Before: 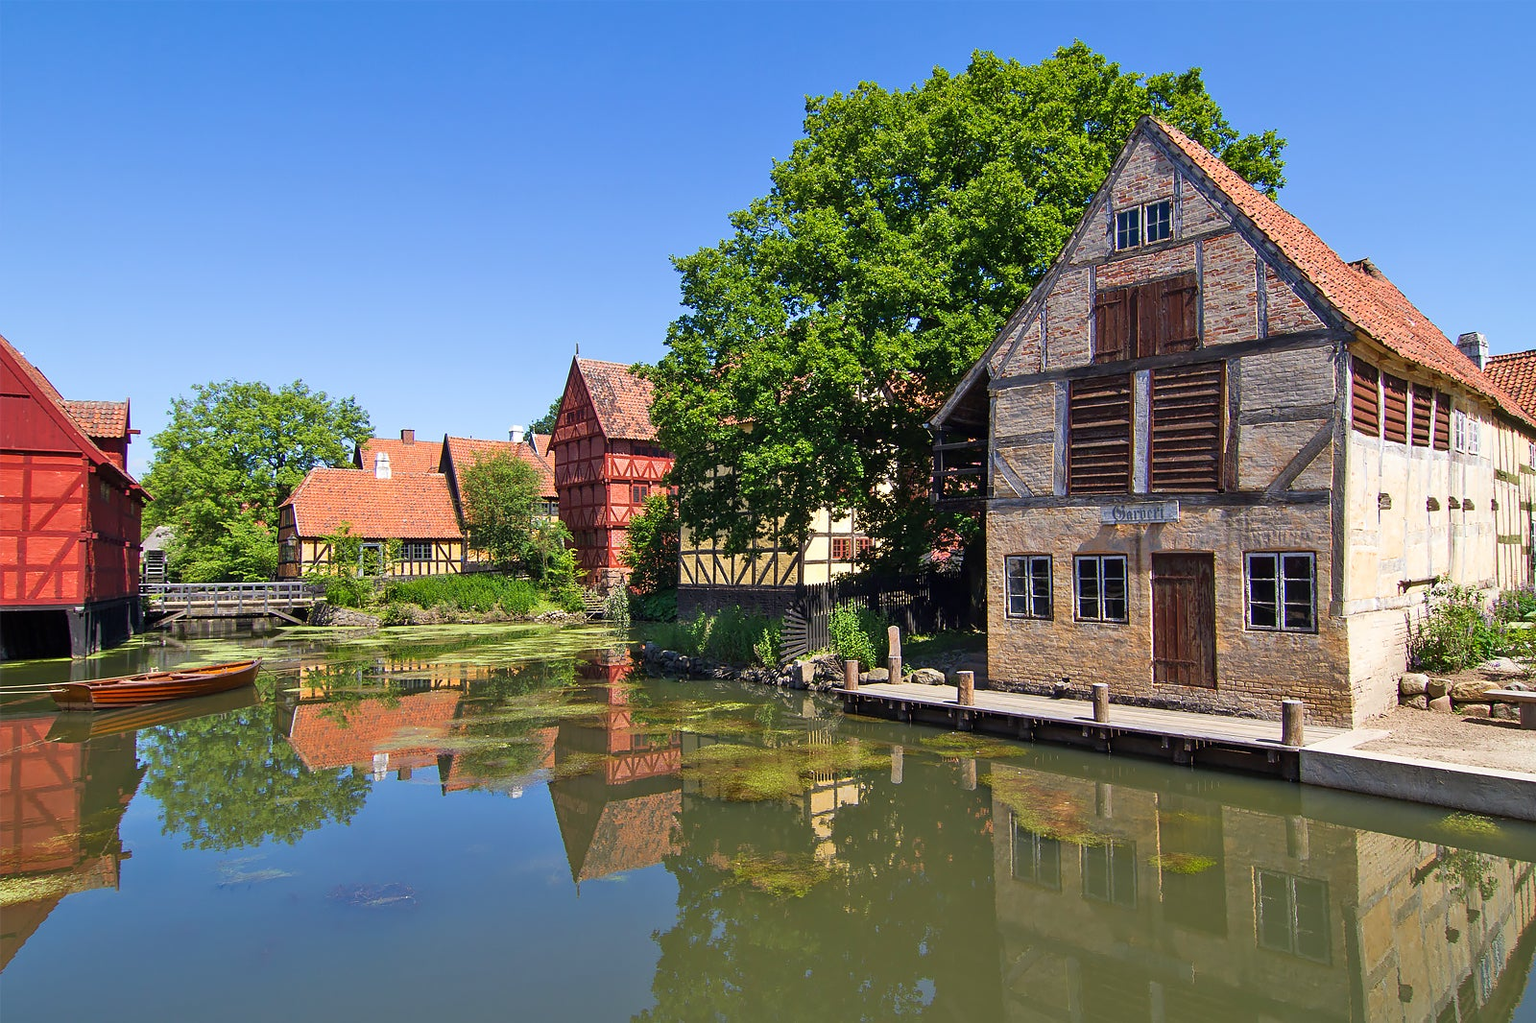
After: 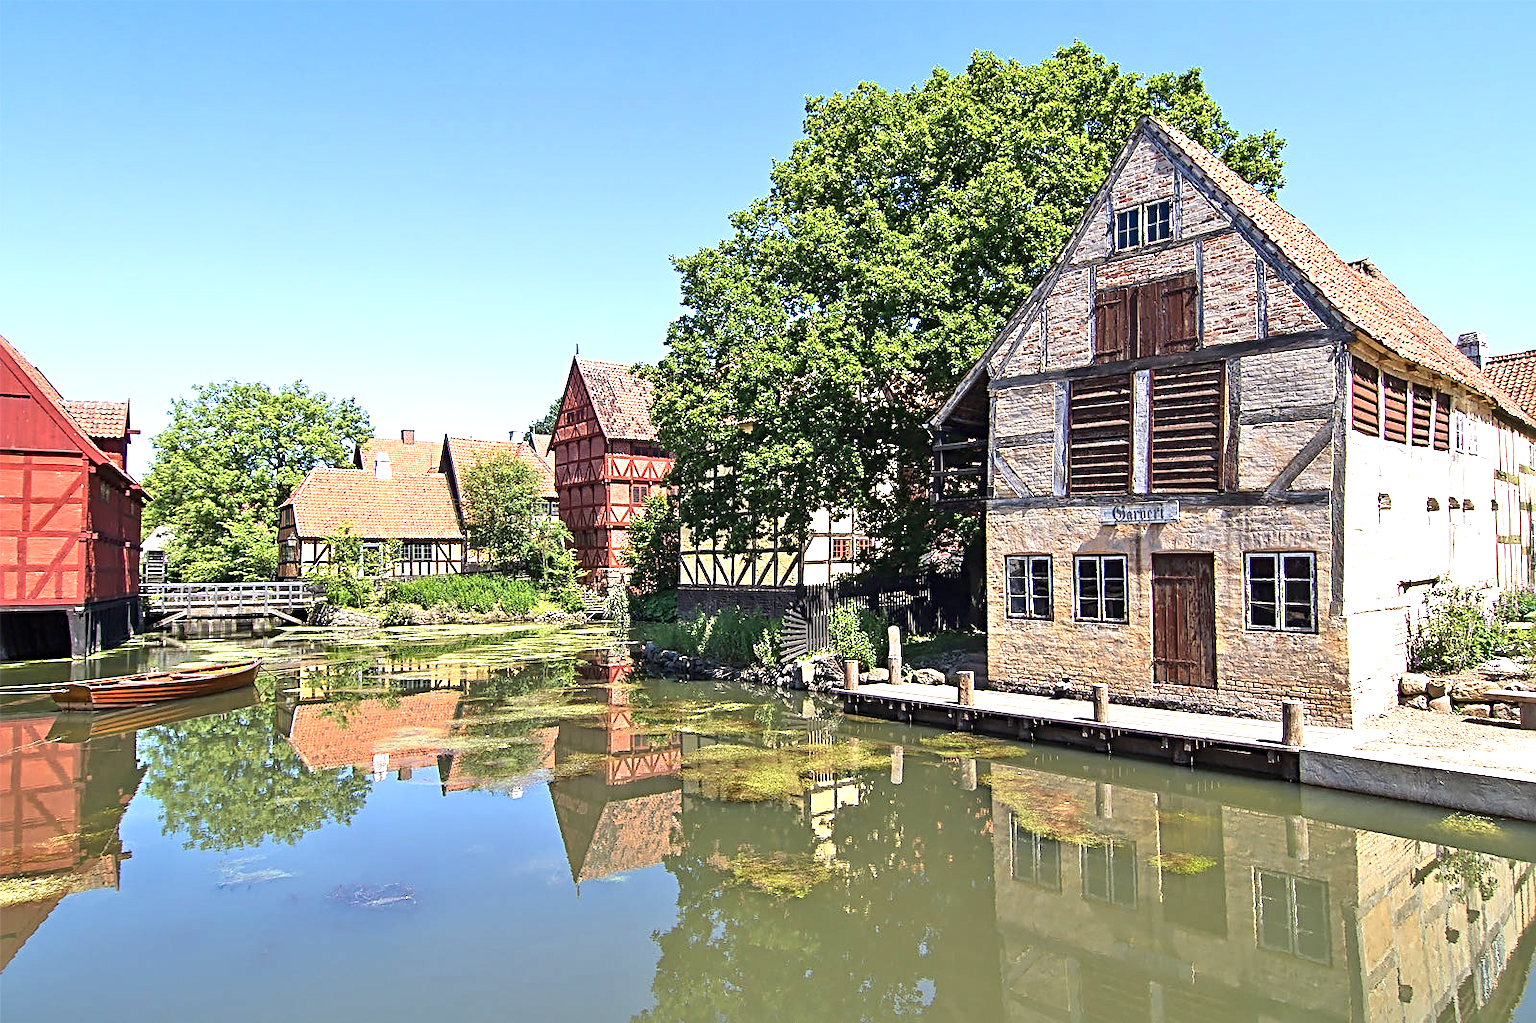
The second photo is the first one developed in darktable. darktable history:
exposure: black level correction 0, exposure 1 EV, compensate exposure bias true, compensate highlight preservation false
sharpen: radius 3.947
contrast brightness saturation: contrast 0.112, saturation -0.162
